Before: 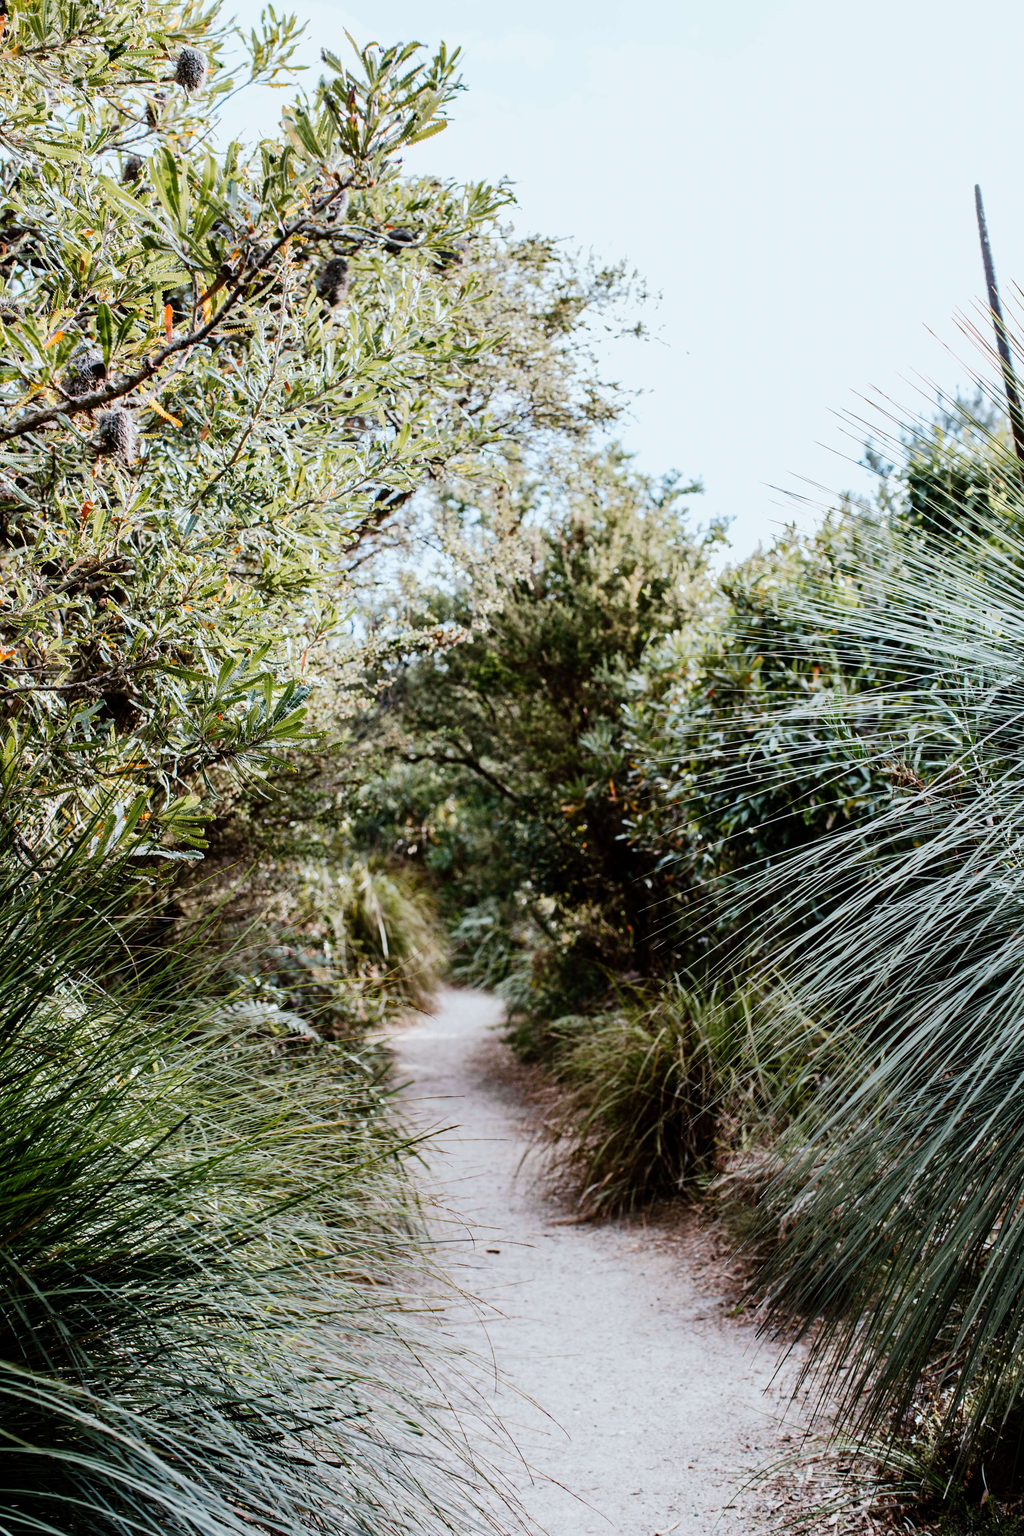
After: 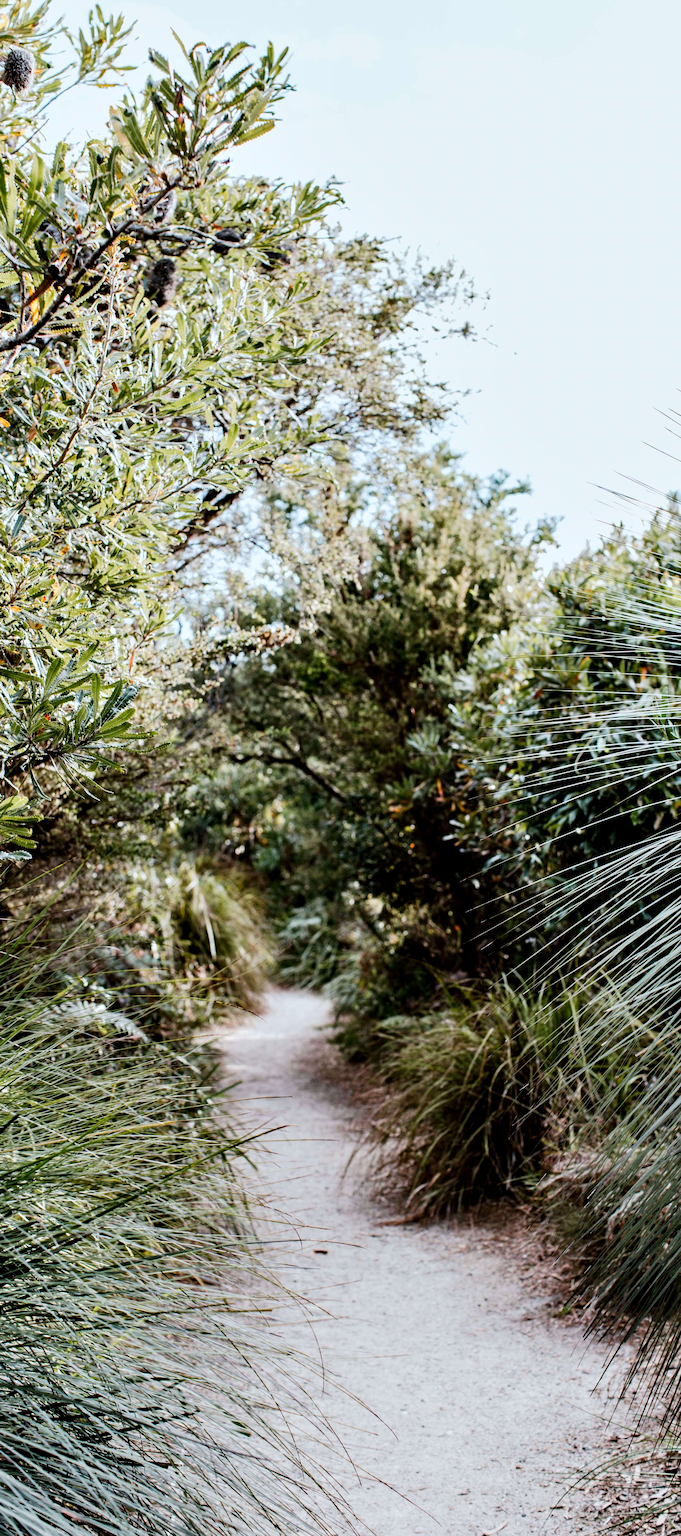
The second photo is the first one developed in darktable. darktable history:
contrast equalizer: octaves 7, y [[0.6 ×6], [0.55 ×6], [0 ×6], [0 ×6], [0 ×6]], mix 0.3
crop: left 16.899%, right 16.556%
